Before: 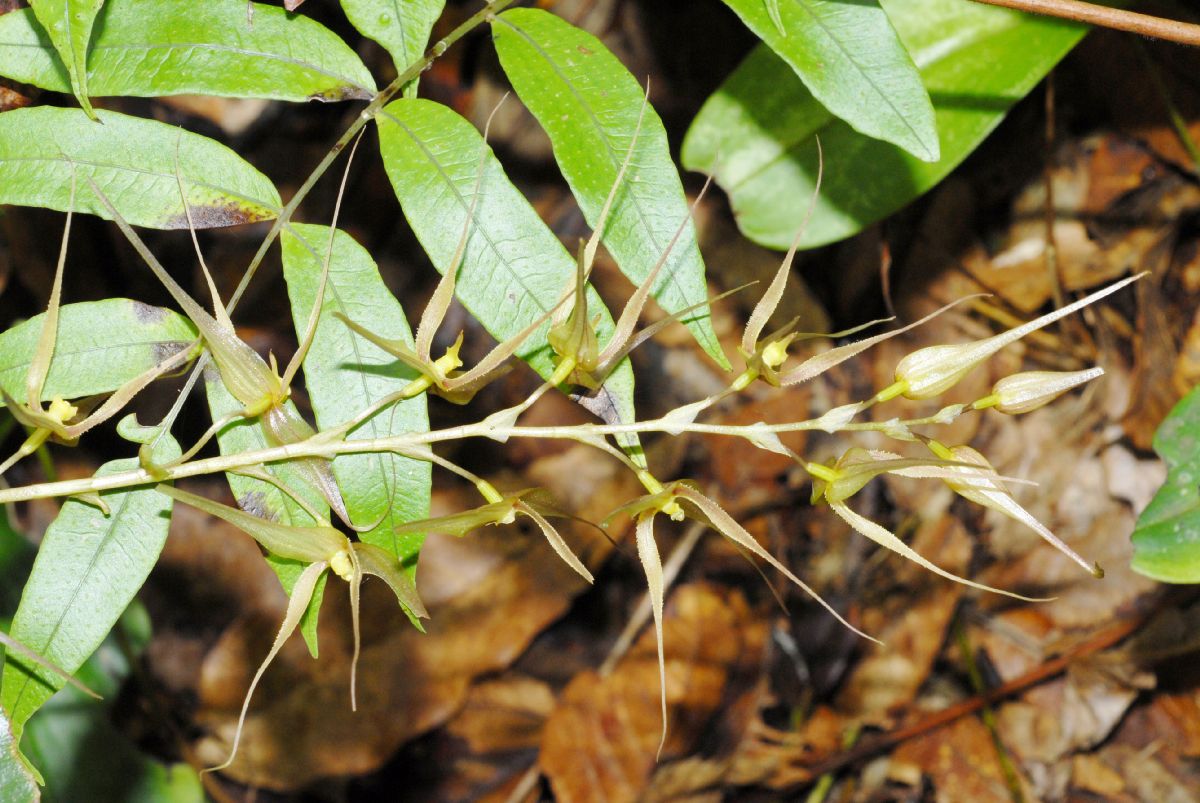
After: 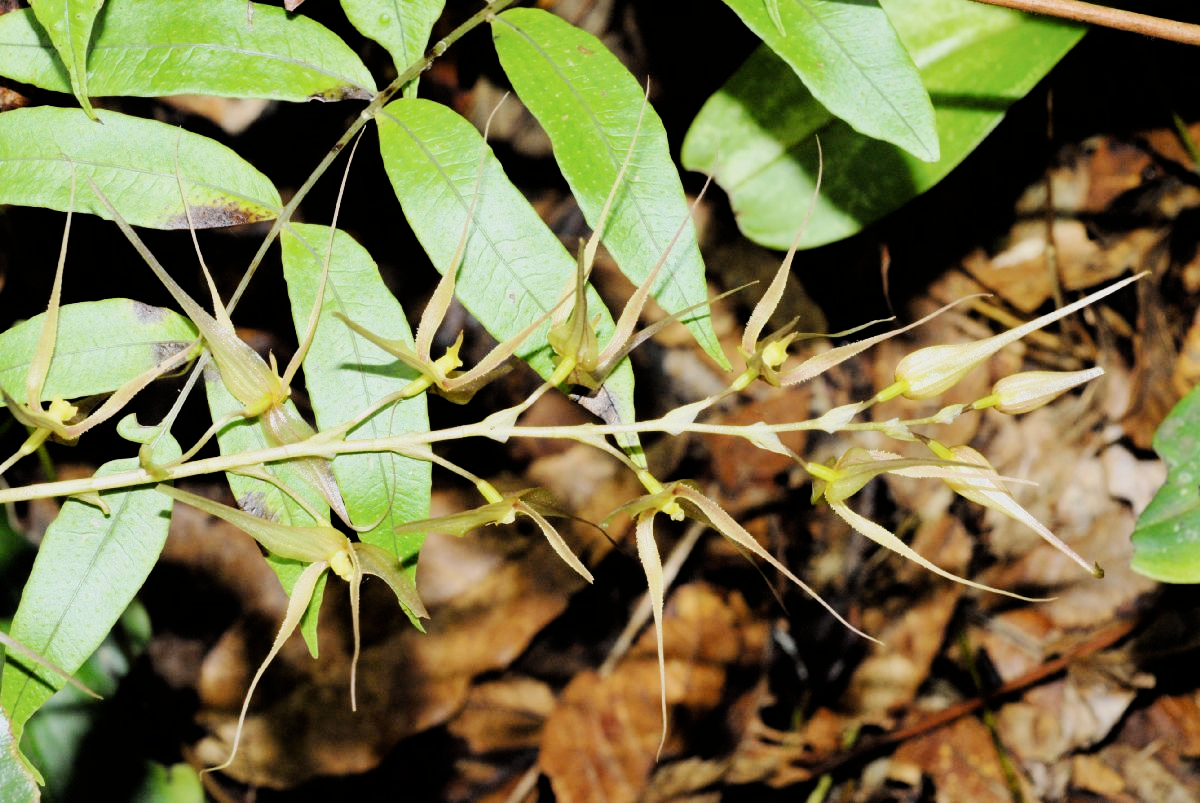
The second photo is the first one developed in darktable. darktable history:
filmic rgb: black relative exposure -5.02 EV, white relative exposure 3.98 EV, hardness 2.88, contrast 1.505, color science v6 (2022)
